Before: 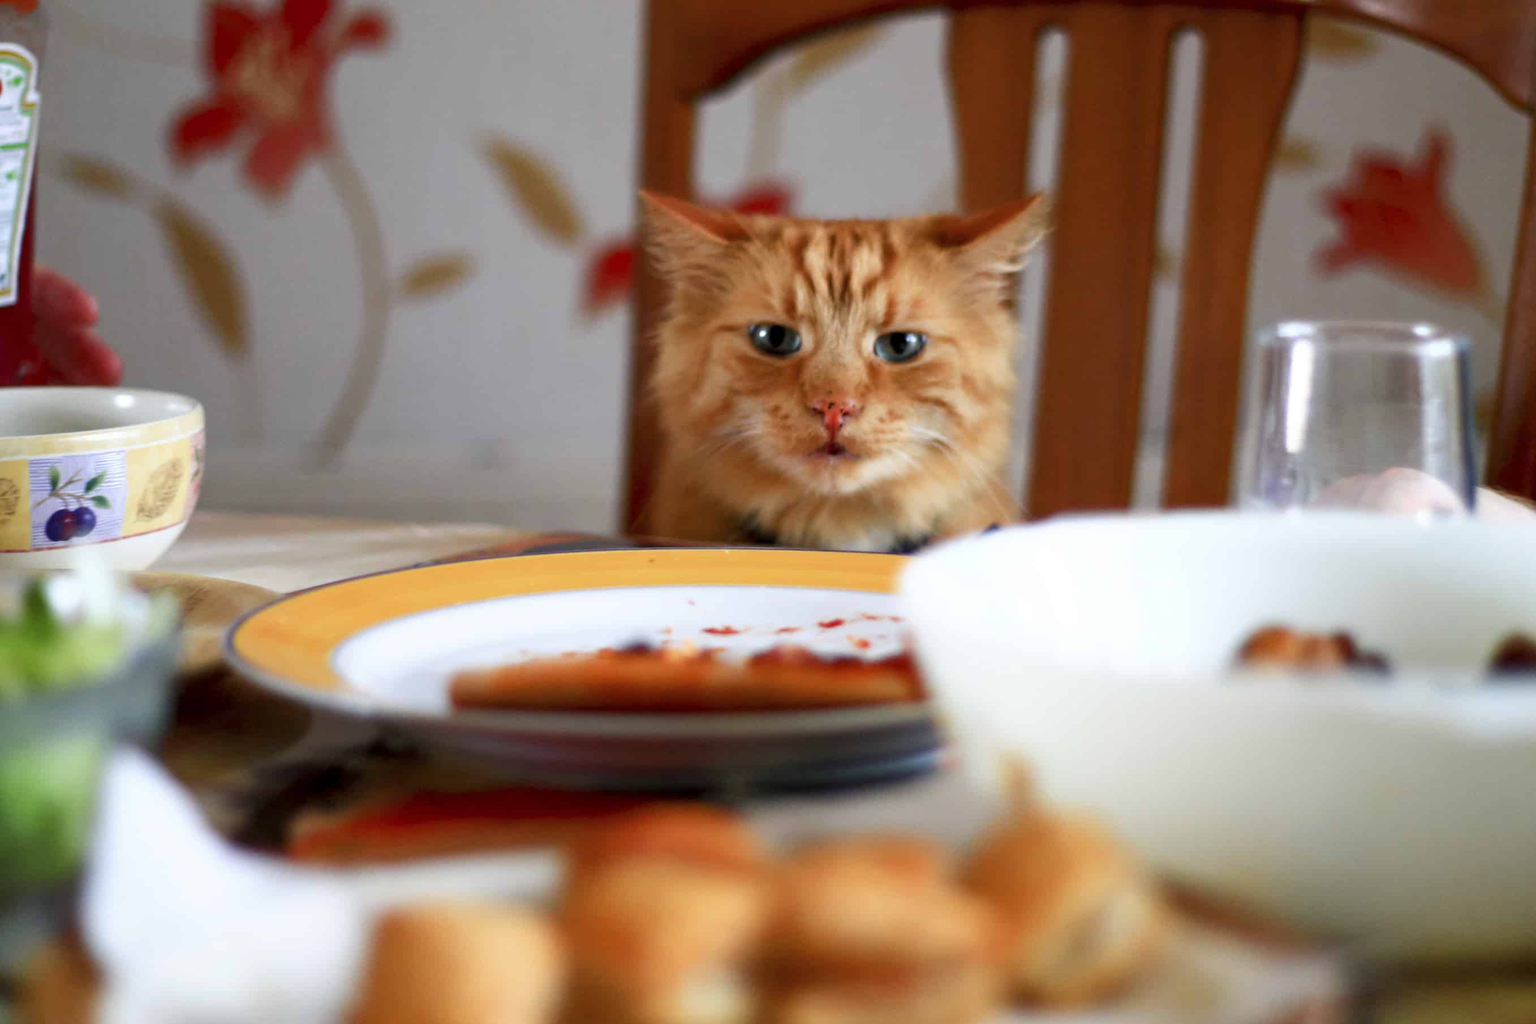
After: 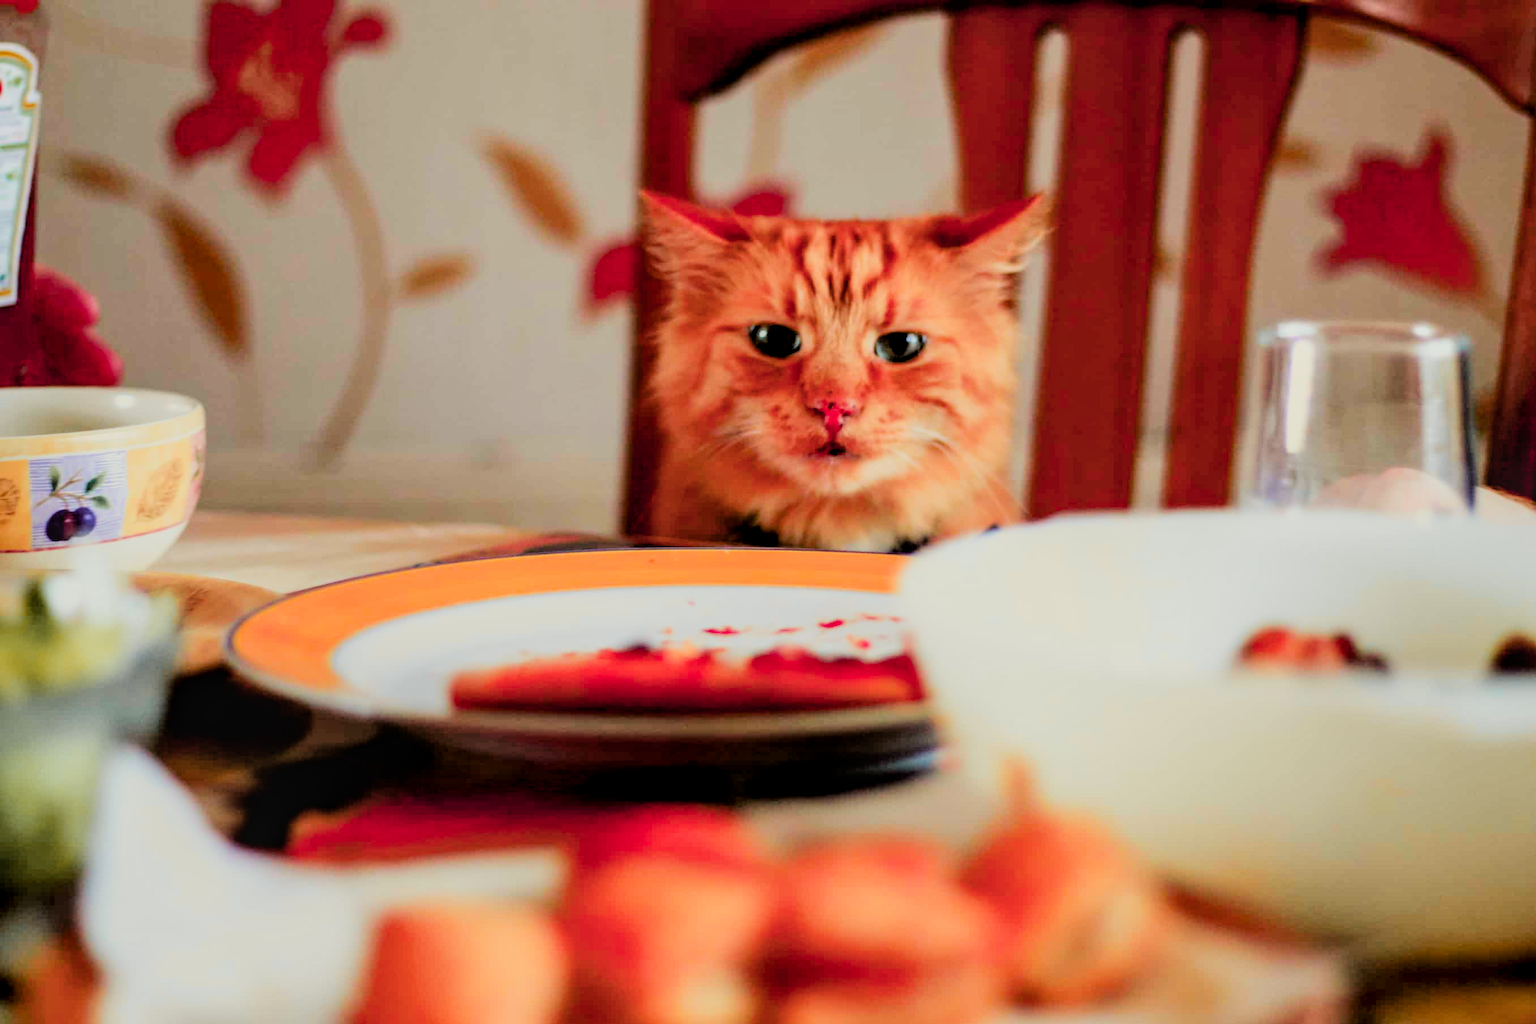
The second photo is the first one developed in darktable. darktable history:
velvia: on, module defaults
color balance: lift [1.001, 1.007, 1, 0.993], gamma [1.023, 1.026, 1.01, 0.974], gain [0.964, 1.059, 1.073, 0.927]
exposure: black level correction 0.001, exposure 0.3 EV, compensate highlight preservation false
local contrast: on, module defaults
color zones: curves: ch1 [(0.263, 0.53) (0.376, 0.287) (0.487, 0.512) (0.748, 0.547) (1, 0.513)]; ch2 [(0.262, 0.45) (0.751, 0.477)], mix 31.98%
filmic rgb: black relative exposure -3.21 EV, white relative exposure 7.02 EV, hardness 1.46, contrast 1.35
